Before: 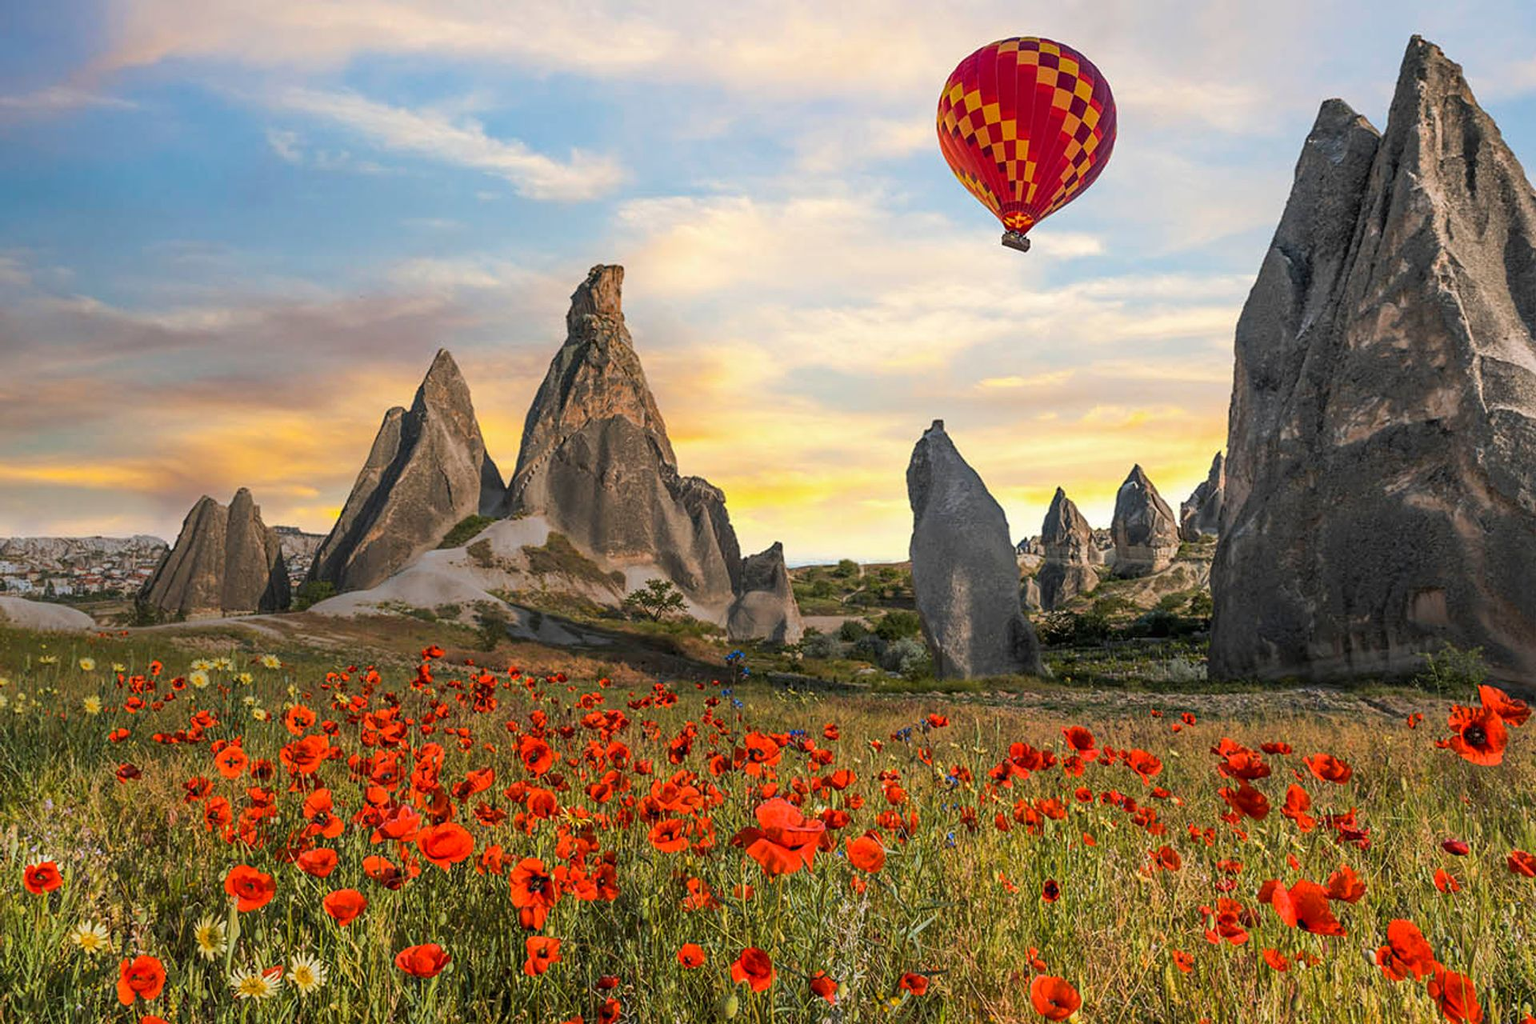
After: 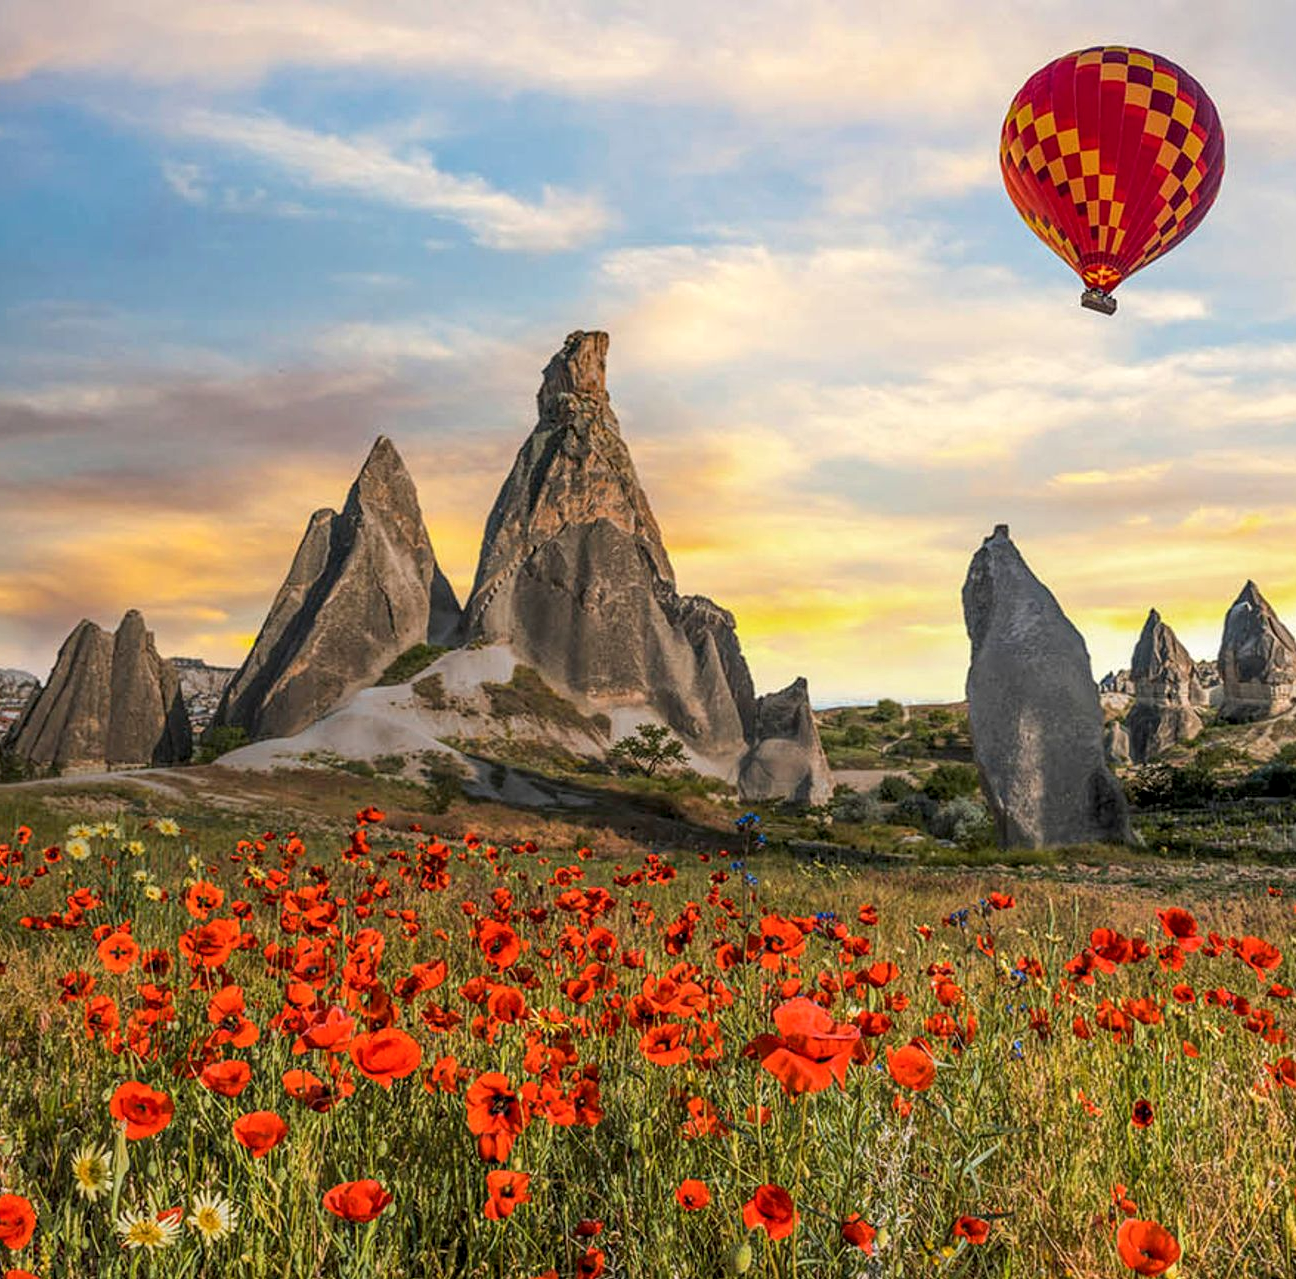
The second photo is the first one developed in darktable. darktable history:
crop and rotate: left 8.91%, right 23.545%
local contrast: on, module defaults
